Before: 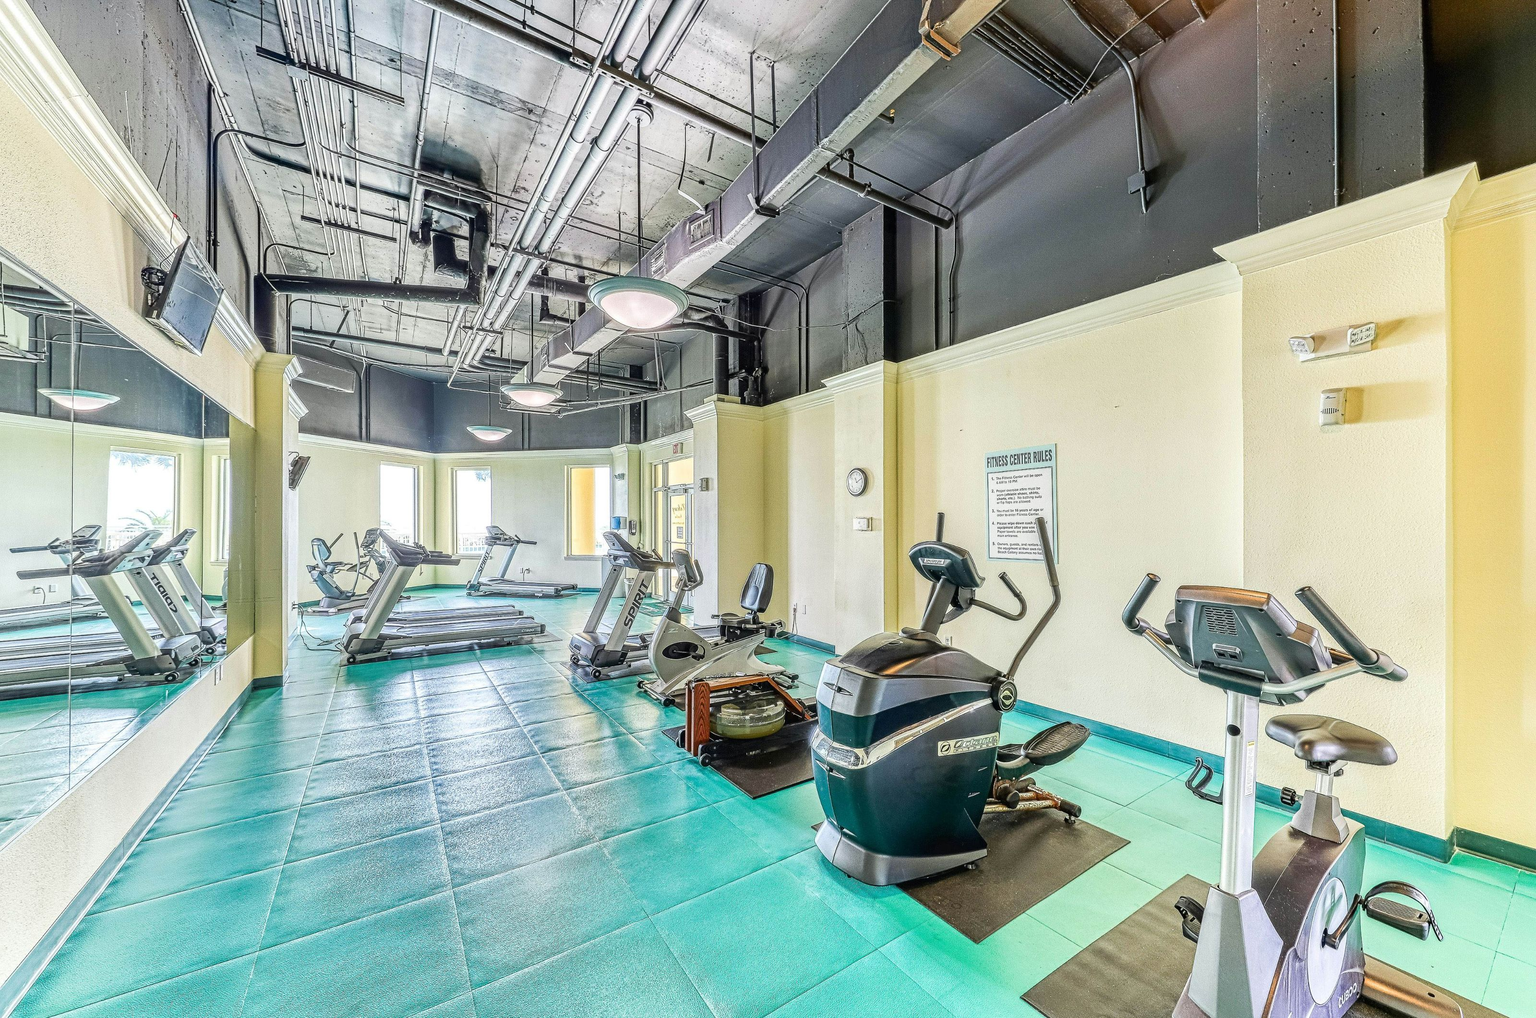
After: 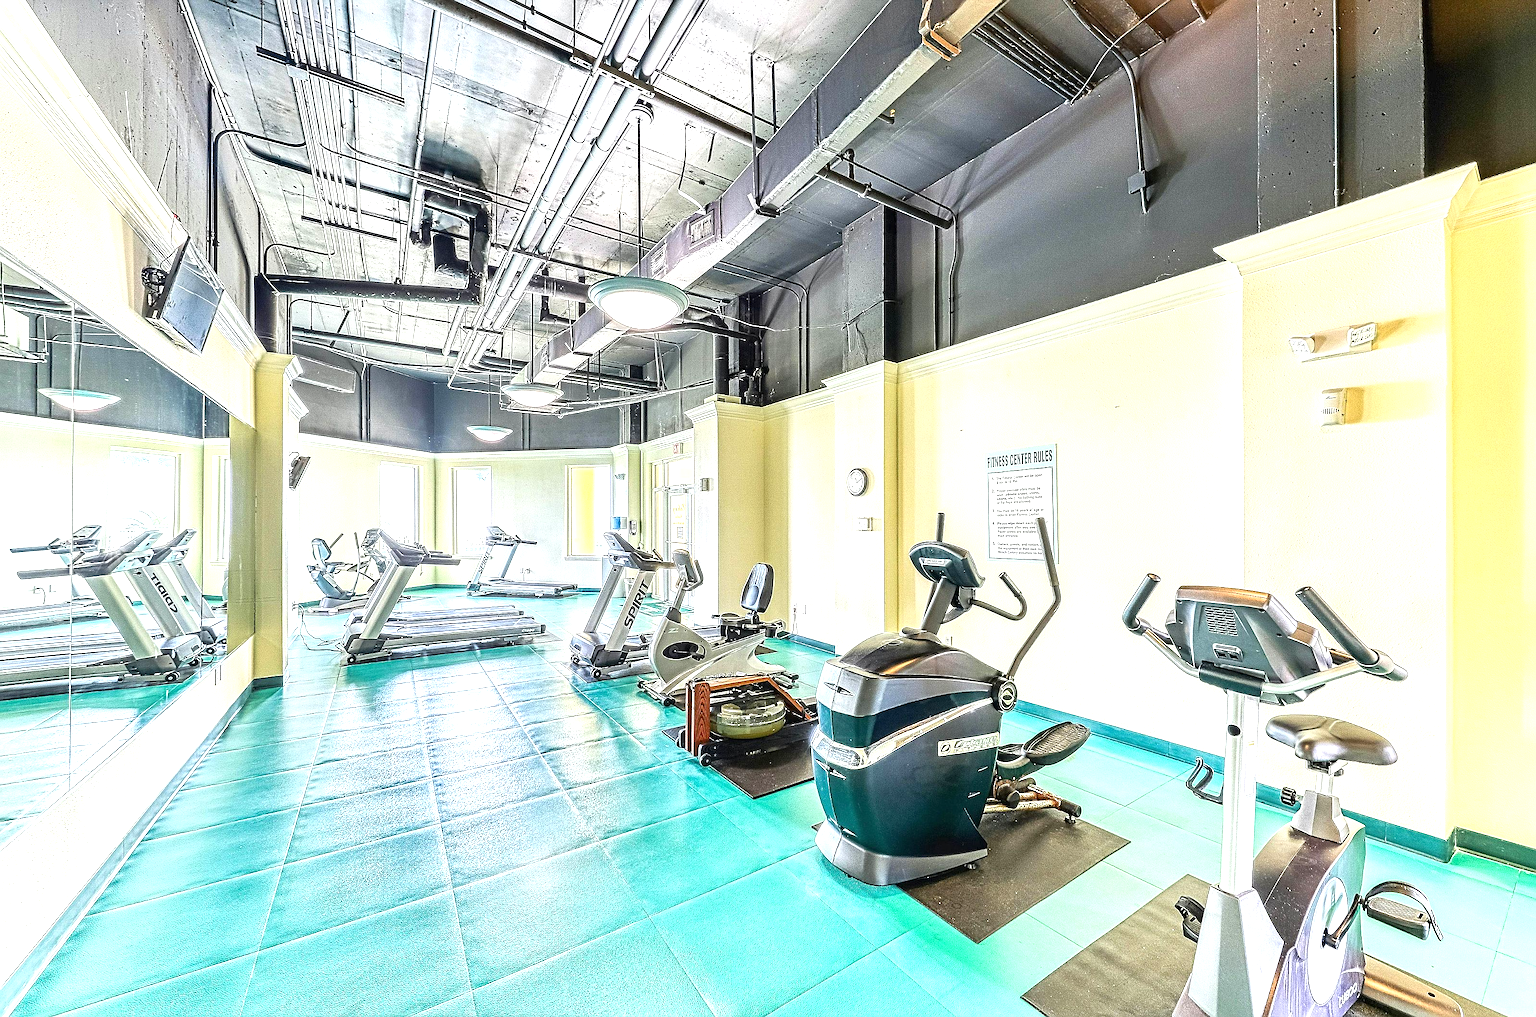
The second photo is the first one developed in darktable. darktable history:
sharpen: on, module defaults
exposure: black level correction 0, exposure 0.701 EV, compensate highlight preservation false
